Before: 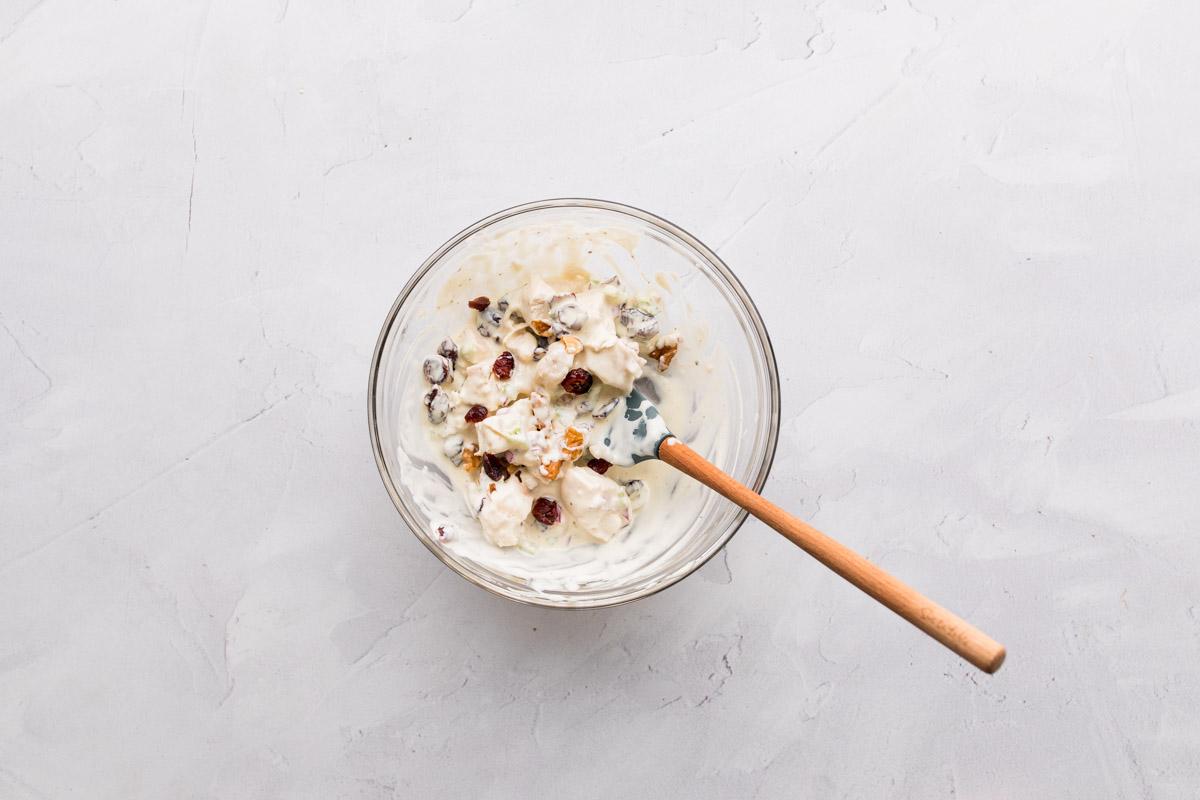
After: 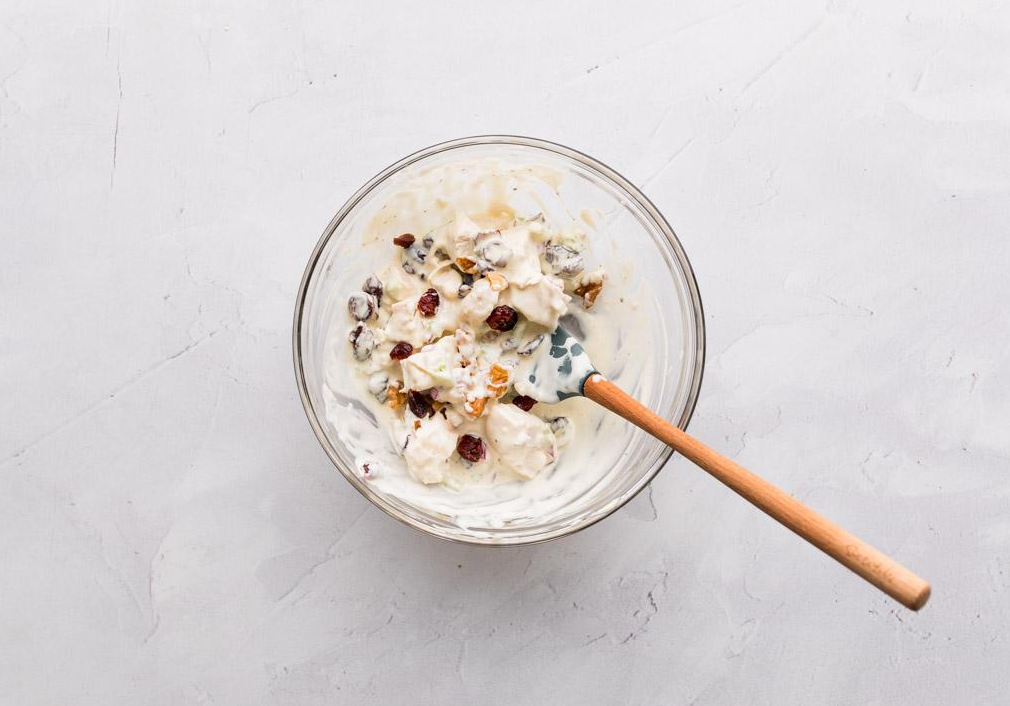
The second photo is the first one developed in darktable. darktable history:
crop: left 6.25%, top 7.955%, right 9.527%, bottom 3.706%
